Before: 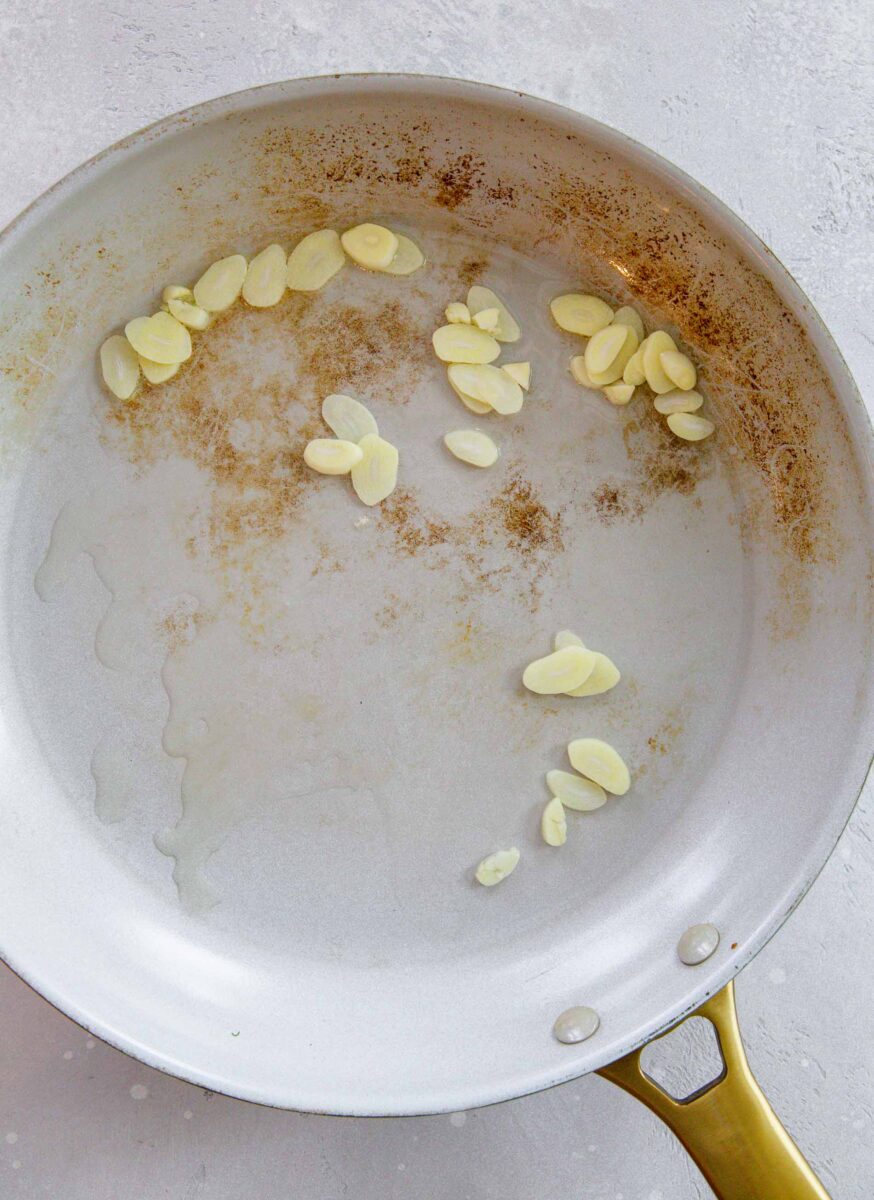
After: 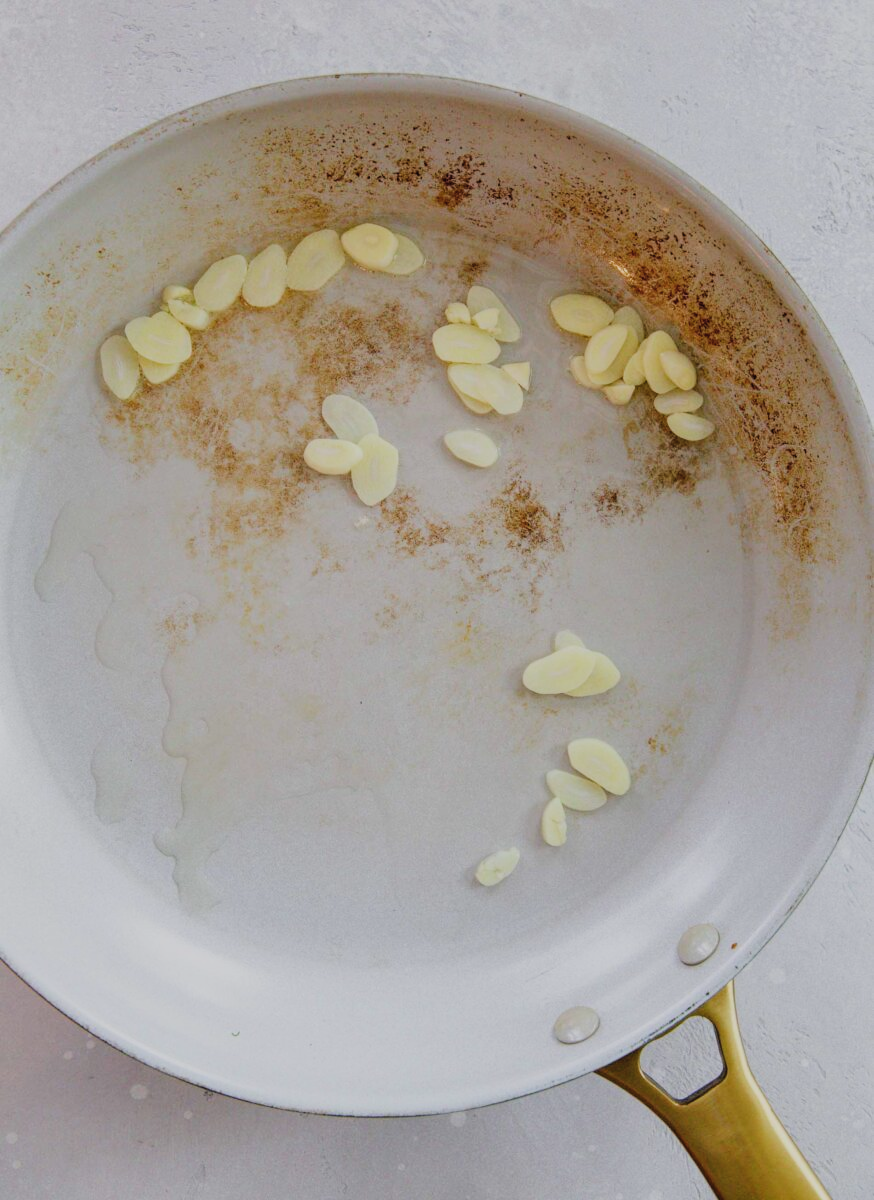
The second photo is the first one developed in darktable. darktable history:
filmic rgb: black relative exposure -7.49 EV, white relative exposure 4.82 EV, hardness 3.39, color science v4 (2020)
